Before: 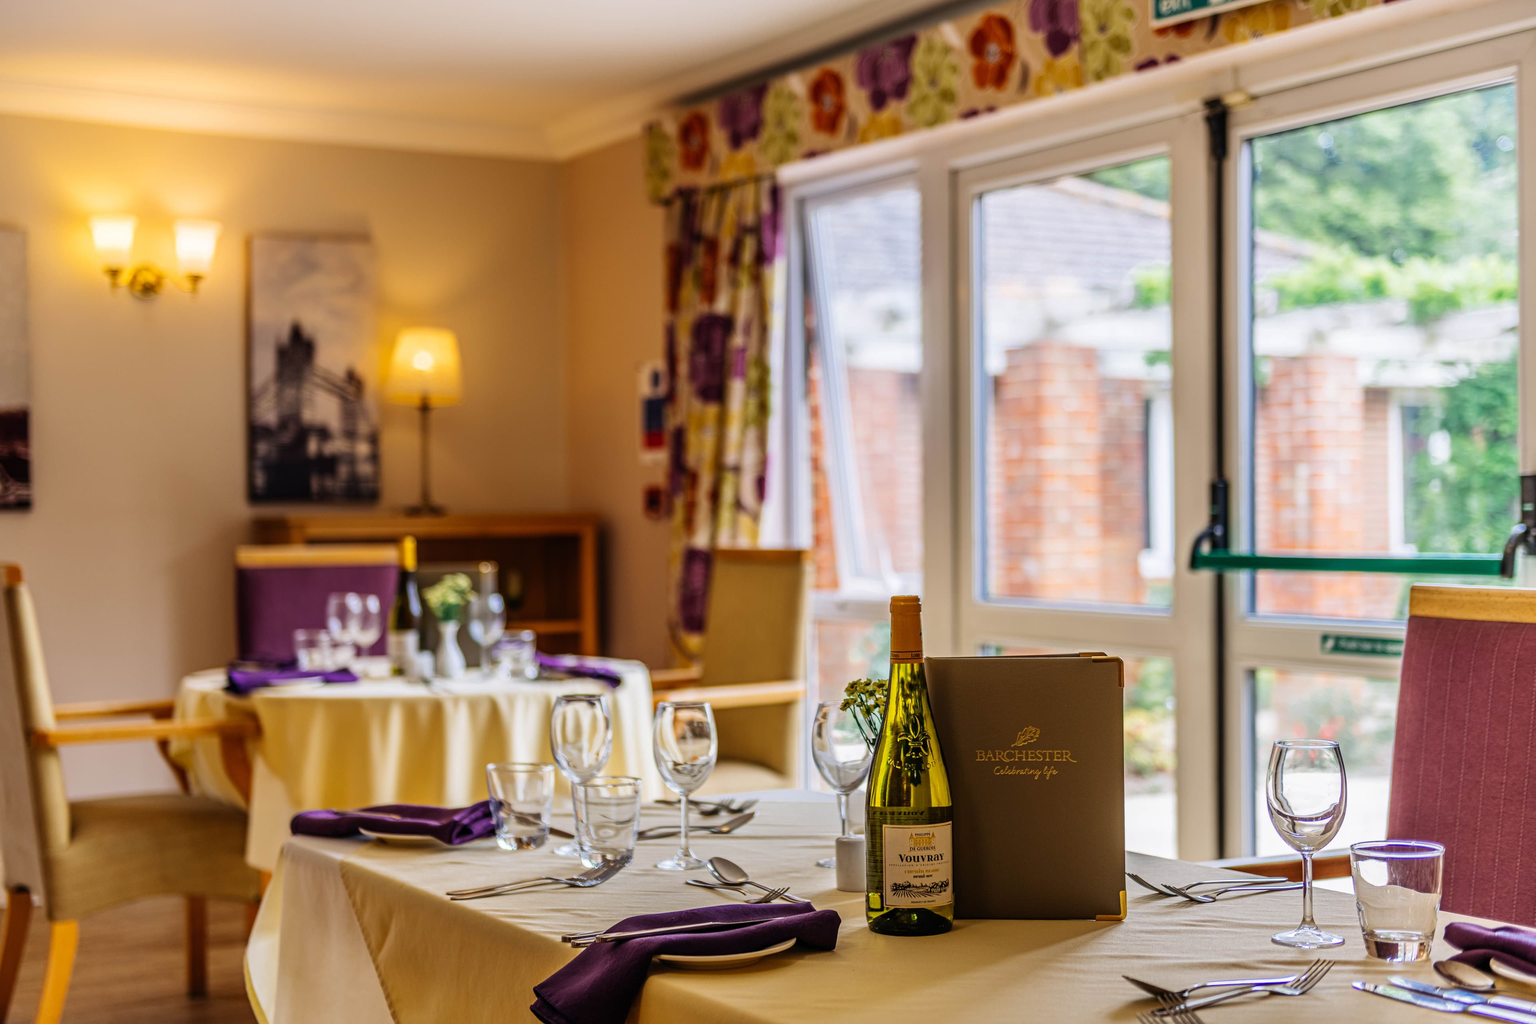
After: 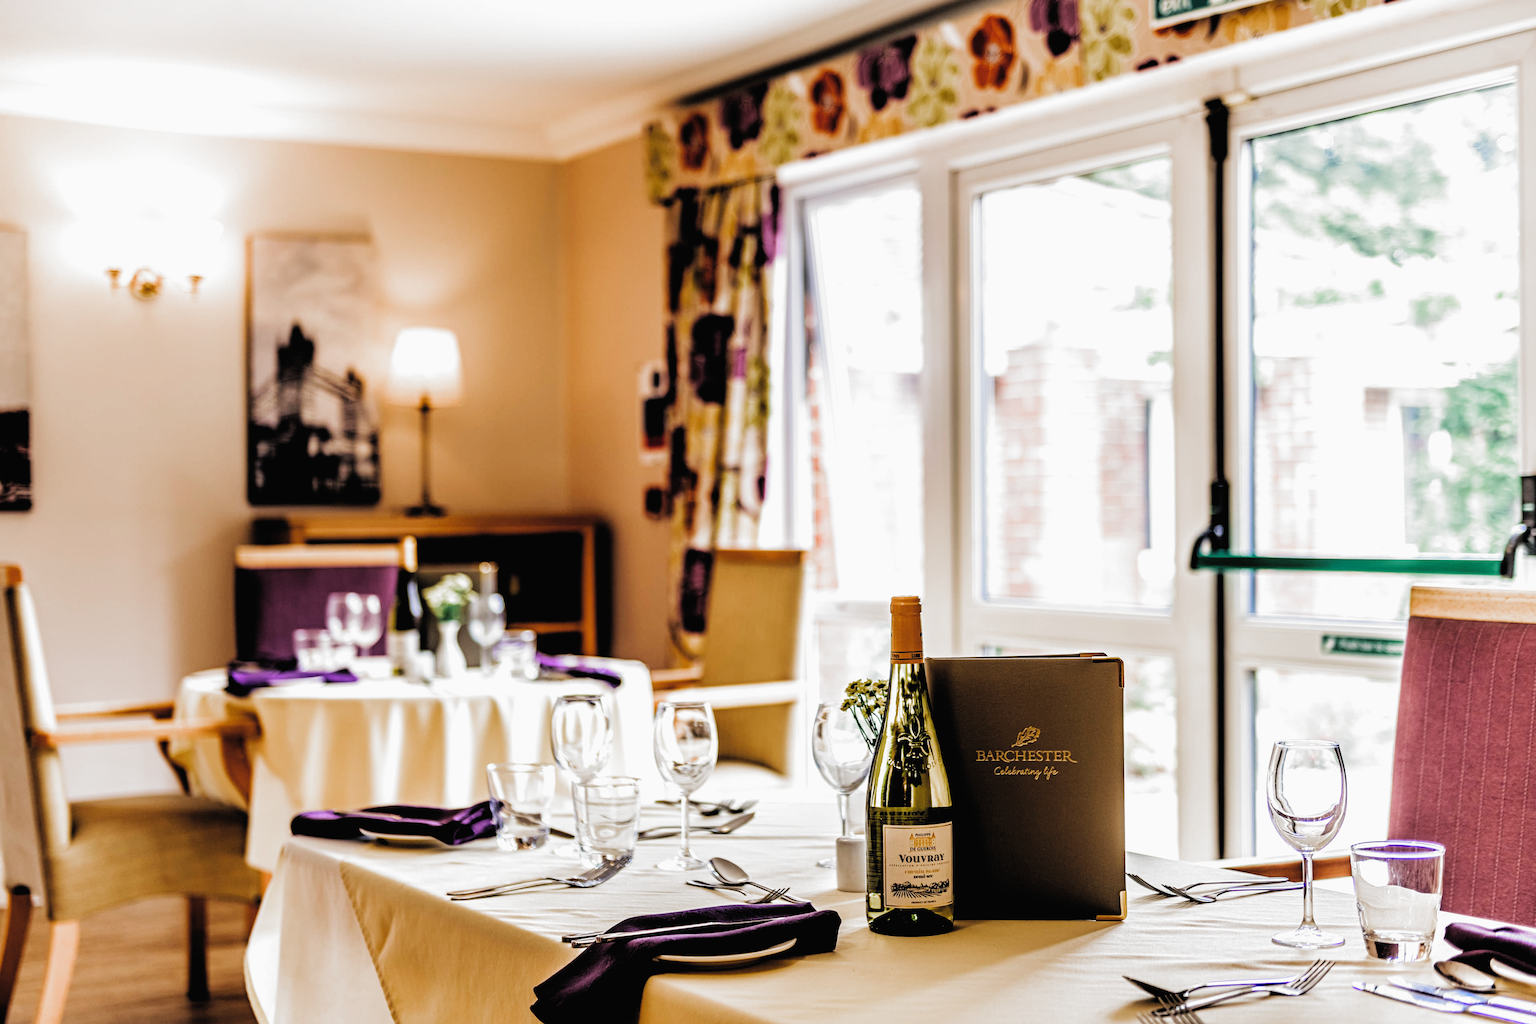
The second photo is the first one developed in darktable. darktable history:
tone curve: curves: ch0 [(0, 0.012) (0.036, 0.035) (0.274, 0.288) (0.504, 0.536) (0.844, 0.84) (1, 0.983)]; ch1 [(0, 0) (0.389, 0.403) (0.462, 0.486) (0.499, 0.498) (0.511, 0.502) (0.536, 0.547) (0.579, 0.578) (0.626, 0.645) (0.749, 0.781) (1, 1)]; ch2 [(0, 0) (0.457, 0.486) (0.5, 0.5) (0.557, 0.561) (0.614, 0.622) (0.704, 0.732) (1, 1)], preserve colors none
exposure: black level correction 0, exposure 0.703 EV, compensate exposure bias true, compensate highlight preservation false
filmic rgb: black relative exposure -3.65 EV, white relative exposure 2.44 EV, hardness 3.28, add noise in highlights 0.002, preserve chrominance luminance Y, color science v3 (2019), use custom middle-gray values true, contrast in highlights soft
